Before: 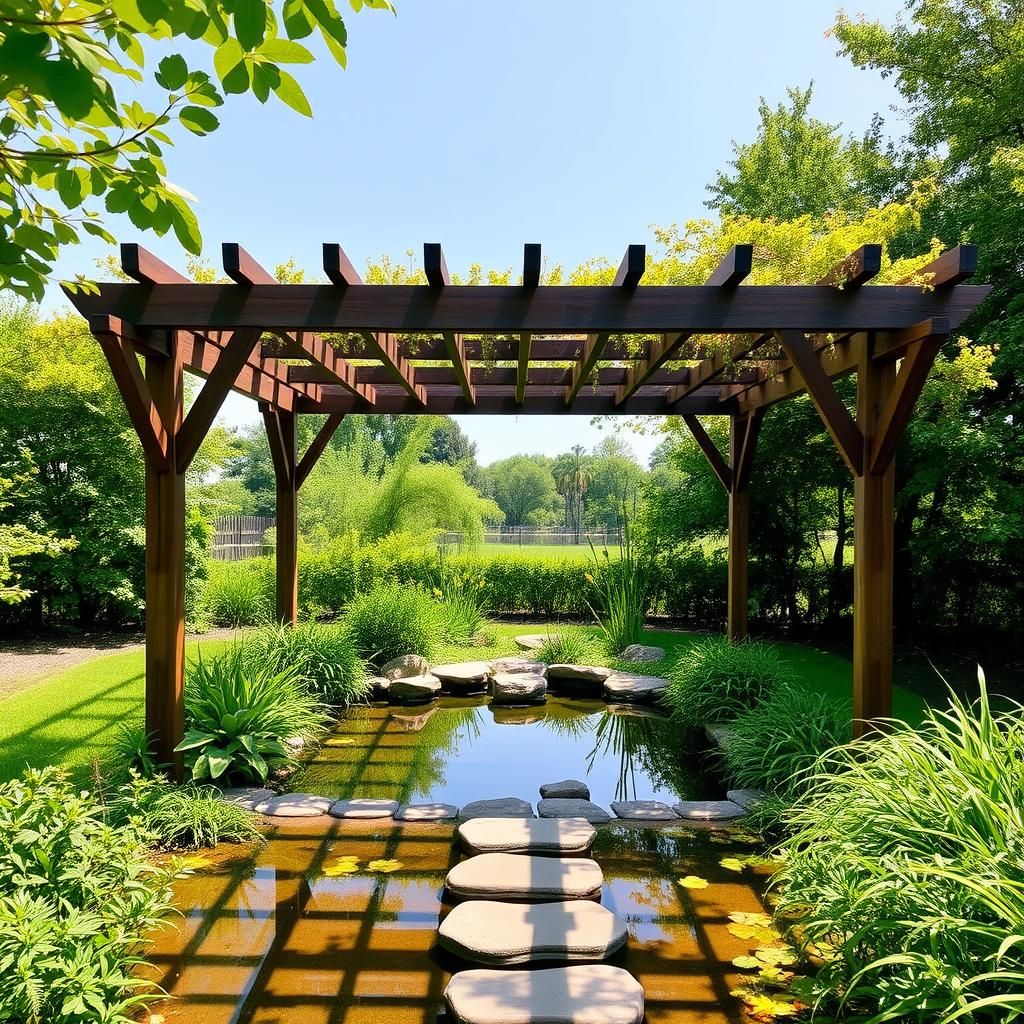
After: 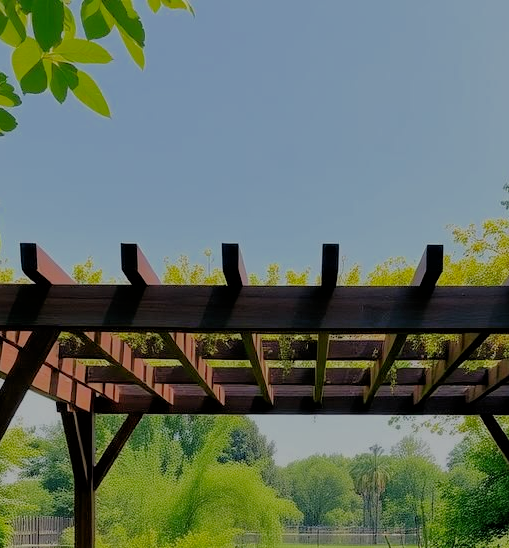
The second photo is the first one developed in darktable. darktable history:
tone equalizer: -8 EV 0.289 EV, -7 EV 0.44 EV, -6 EV 0.384 EV, -5 EV 0.276 EV, -3 EV -0.244 EV, -2 EV -0.388 EV, -1 EV -0.443 EV, +0 EV -0.222 EV, edges refinement/feathering 500, mask exposure compensation -1.57 EV, preserve details no
tone curve: curves: ch0 [(0, 0) (0.48, 0.431) (0.7, 0.609) (0.864, 0.854) (1, 1)], color space Lab, independent channels, preserve colors none
filmic rgb: black relative exposure -6.06 EV, white relative exposure 6.94 EV, hardness 2.28, color science v6 (2022)
crop: left 19.754%, right 30.508%, bottom 46.412%
